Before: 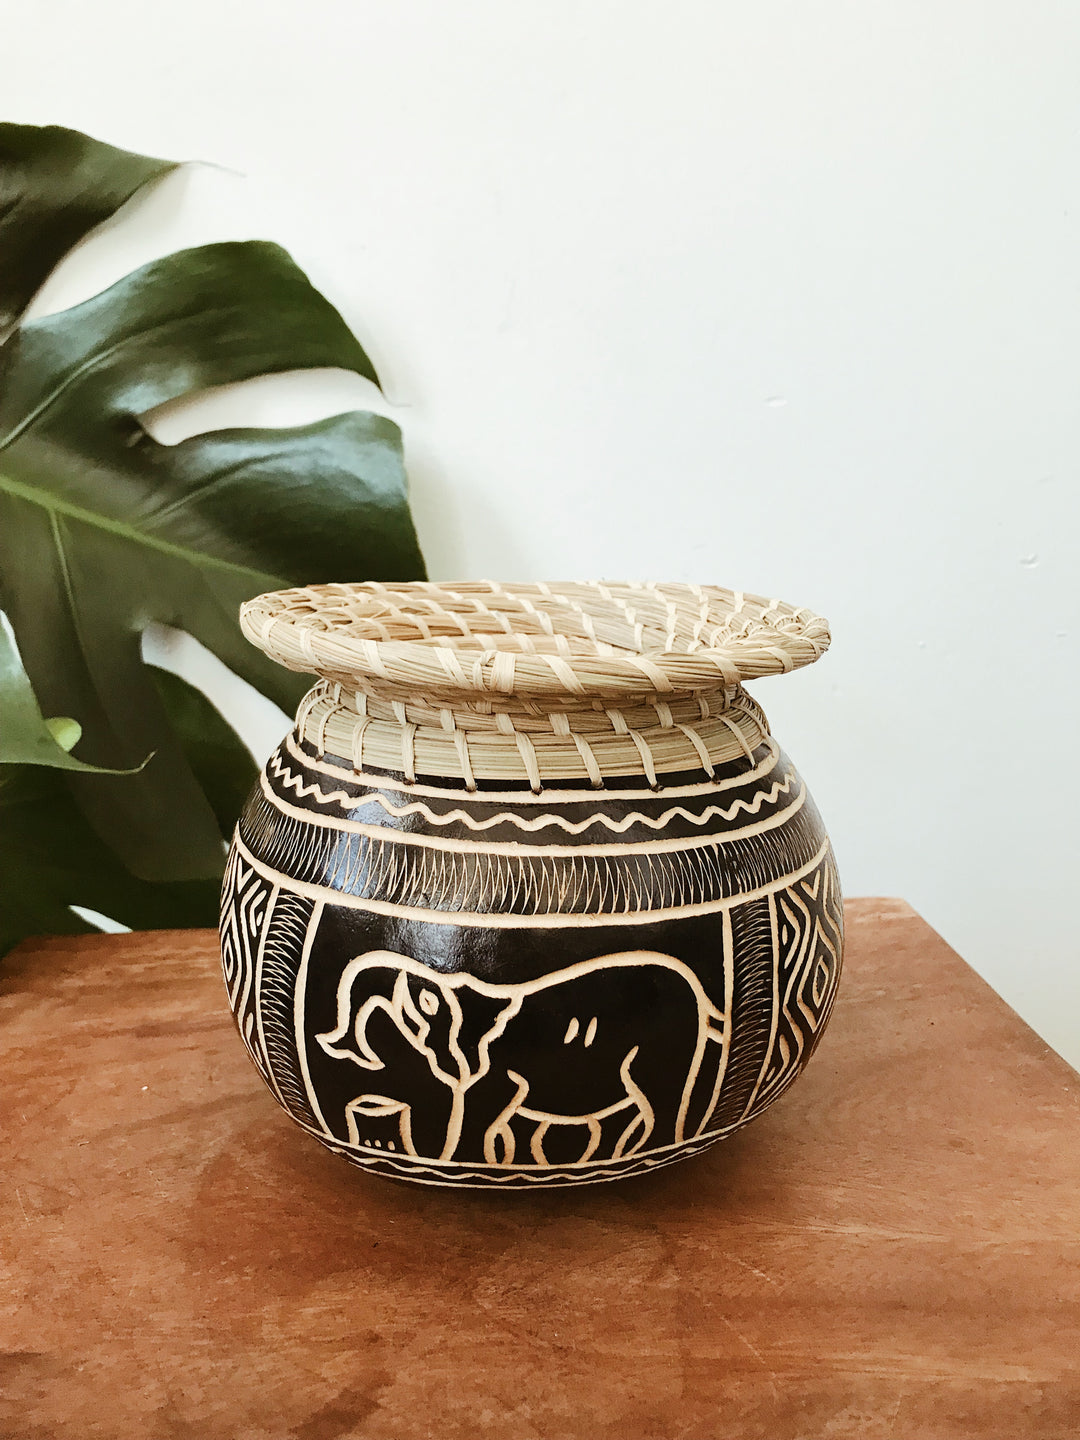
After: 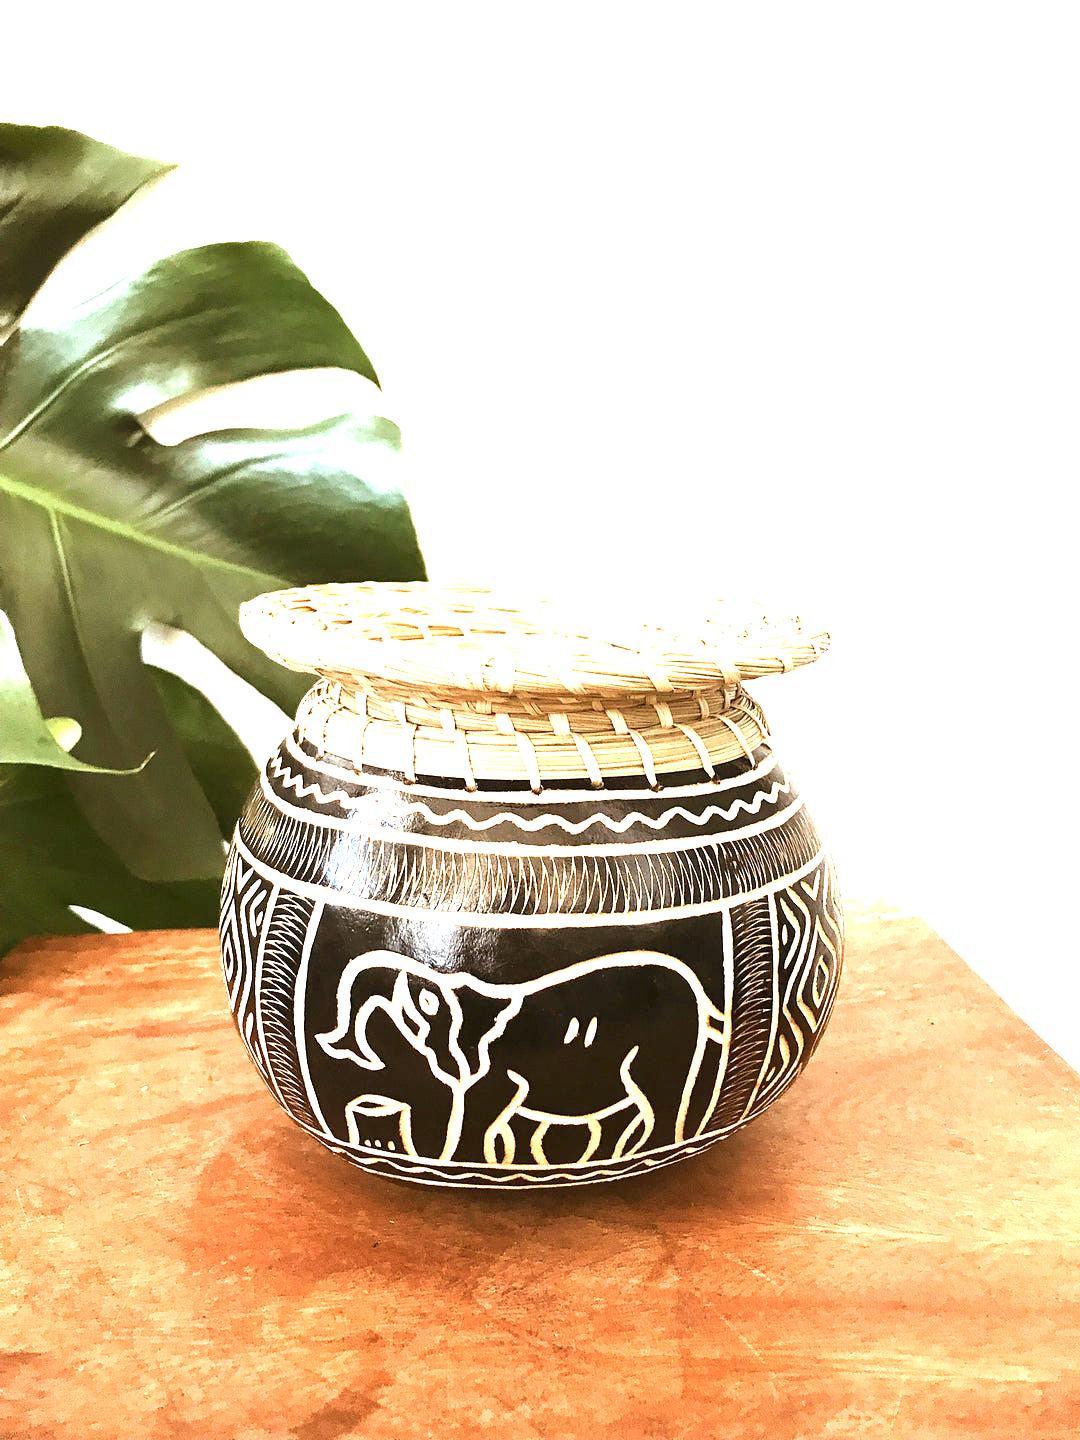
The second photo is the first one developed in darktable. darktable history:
exposure: black level correction 0.001, exposure 1.722 EV, compensate exposure bias true, compensate highlight preservation false
